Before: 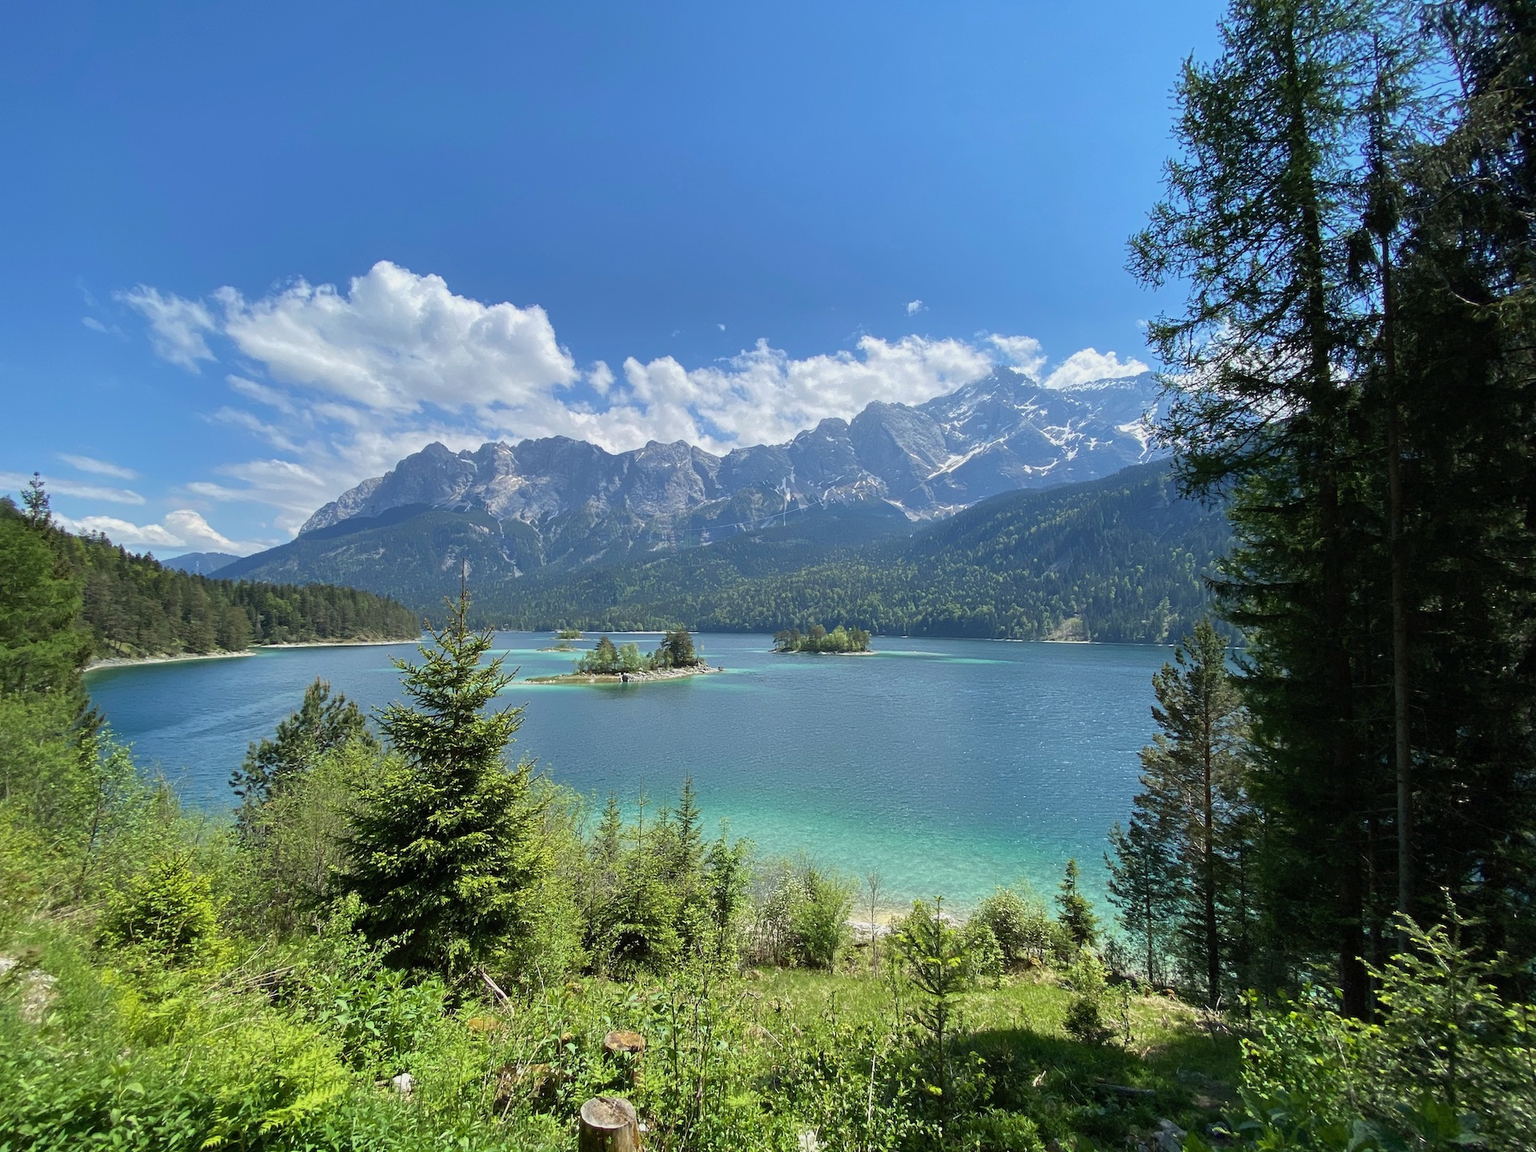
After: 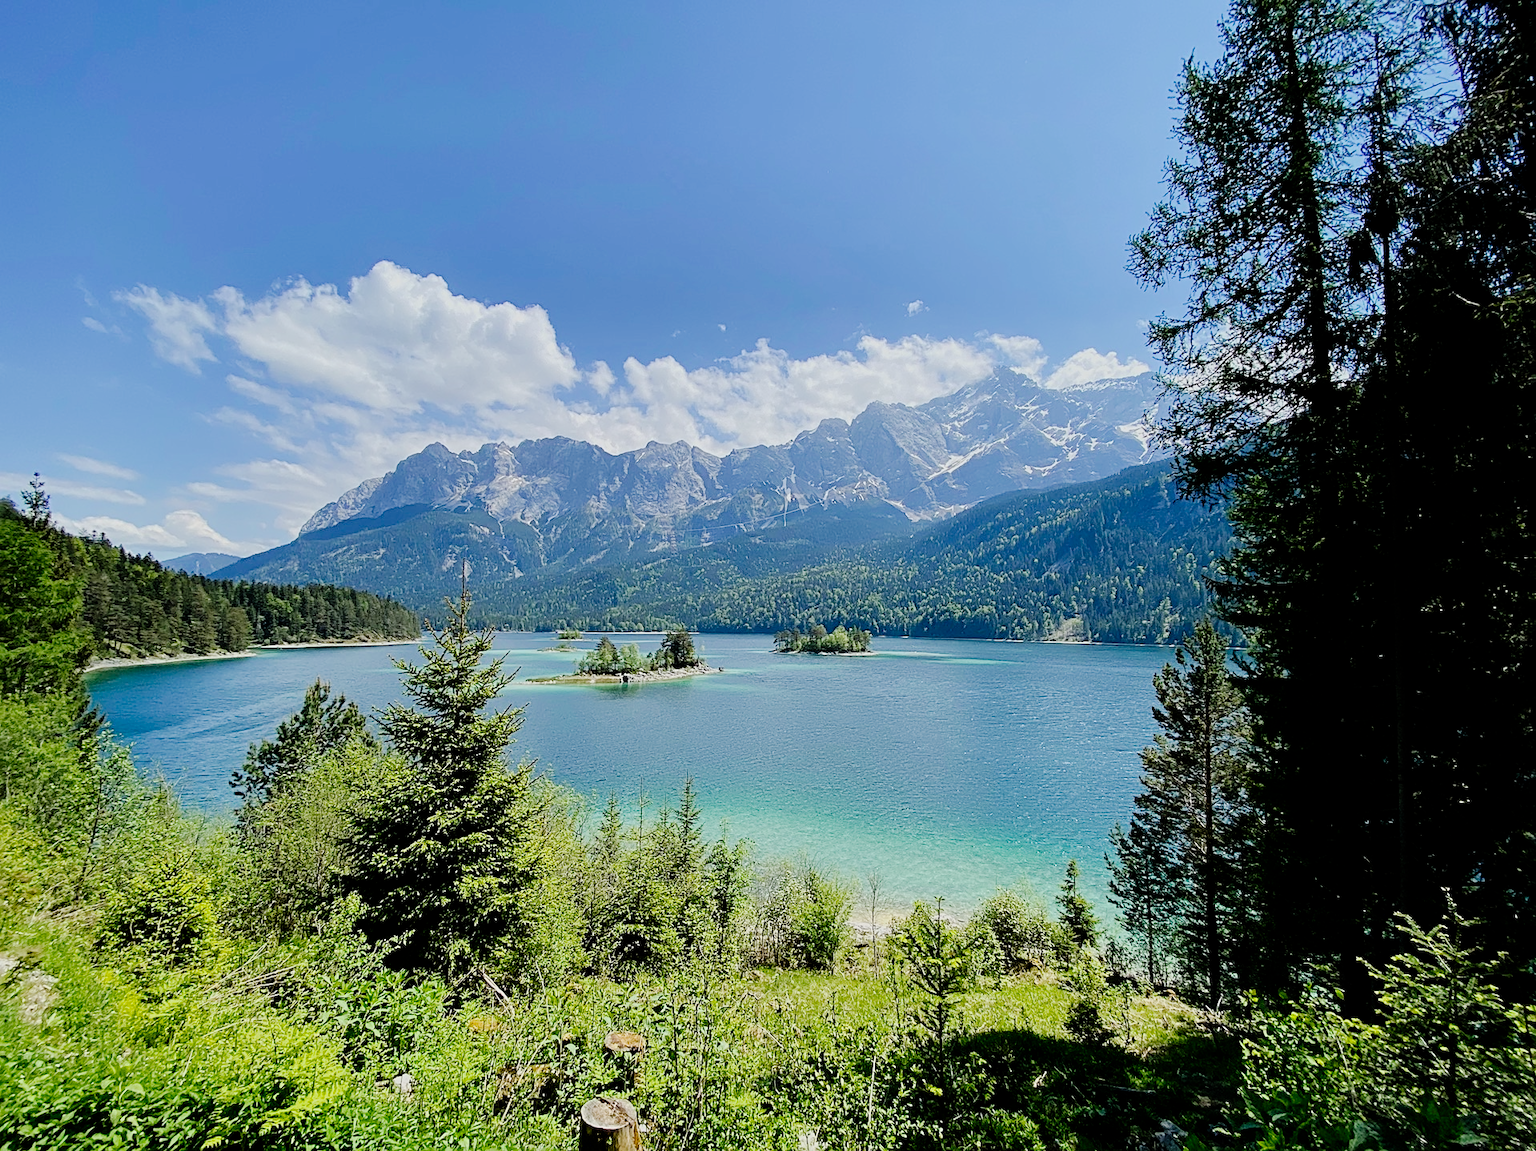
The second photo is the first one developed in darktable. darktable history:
filmic rgb: black relative exposure -7.65 EV, white relative exposure 4.56 EV, hardness 3.61, contrast 1.05
tone curve: curves: ch0 [(0, 0) (0.003, 0) (0.011, 0.001) (0.025, 0.003) (0.044, 0.005) (0.069, 0.012) (0.1, 0.023) (0.136, 0.039) (0.177, 0.088) (0.224, 0.15) (0.277, 0.24) (0.335, 0.337) (0.399, 0.437) (0.468, 0.535) (0.543, 0.629) (0.623, 0.71) (0.709, 0.782) (0.801, 0.856) (0.898, 0.94) (1, 1)], preserve colors none
sharpen: on, module defaults
